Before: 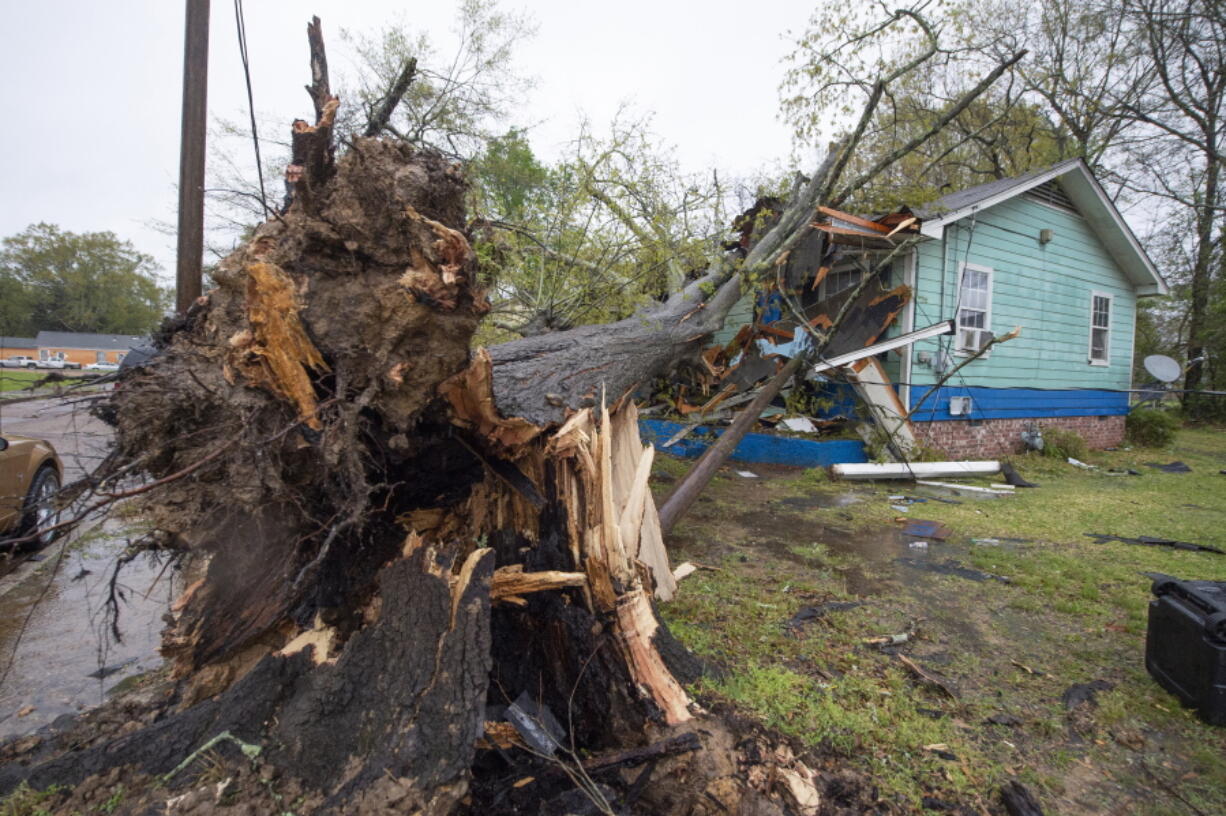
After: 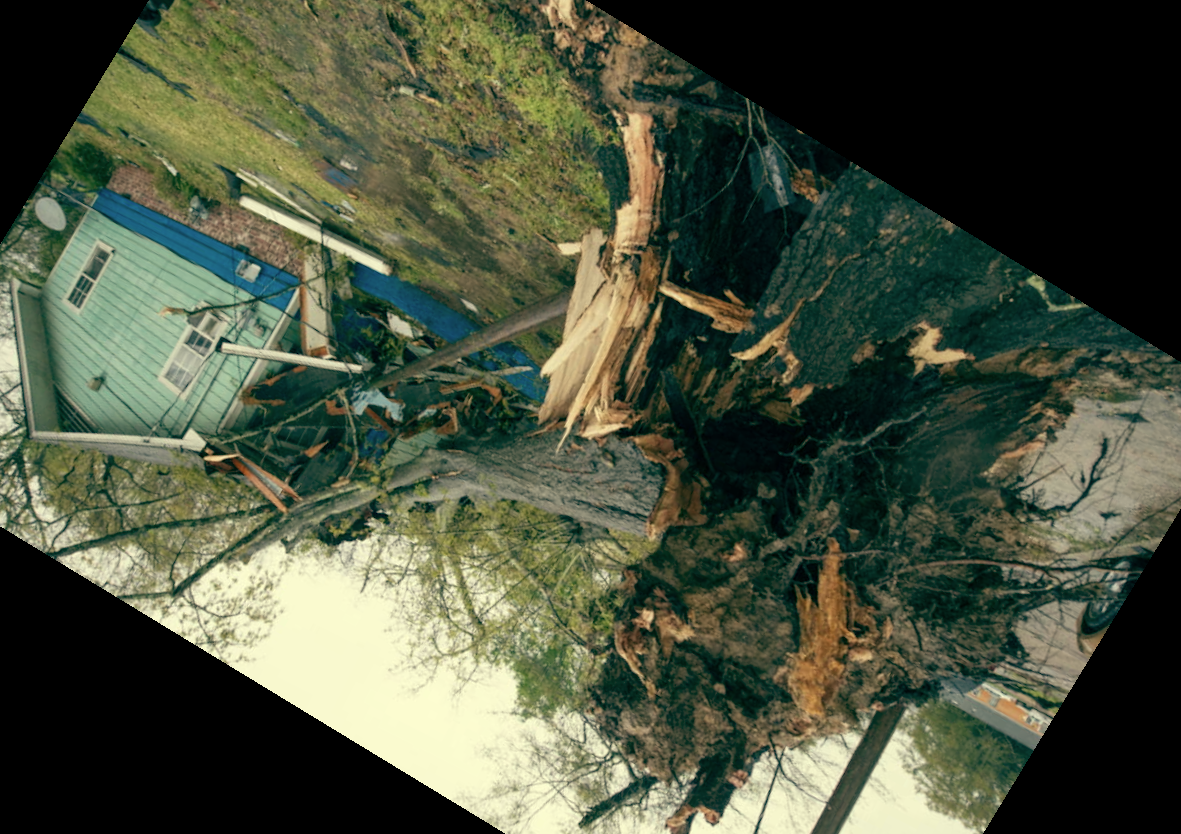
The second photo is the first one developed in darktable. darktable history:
crop and rotate: angle 148.68°, left 9.111%, top 15.603%, right 4.588%, bottom 17.041%
contrast brightness saturation: saturation -0.1
color balance: mode lift, gamma, gain (sRGB), lift [1, 0.69, 1, 1], gamma [1, 1.482, 1, 1], gain [1, 1, 1, 0.802]
rotate and perspective: rotation -4.57°, crop left 0.054, crop right 0.944, crop top 0.087, crop bottom 0.914
